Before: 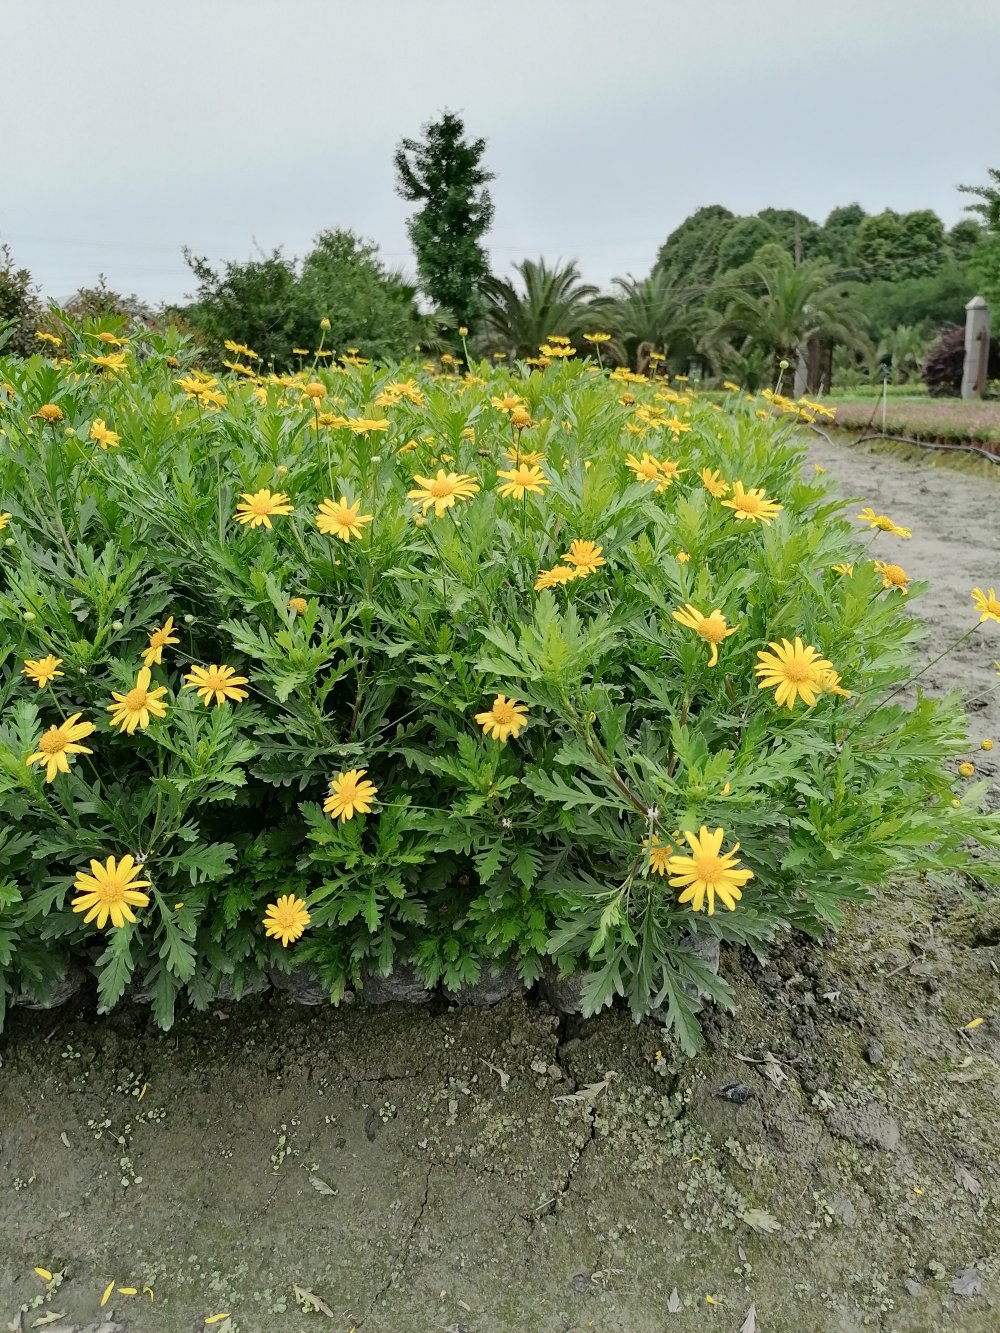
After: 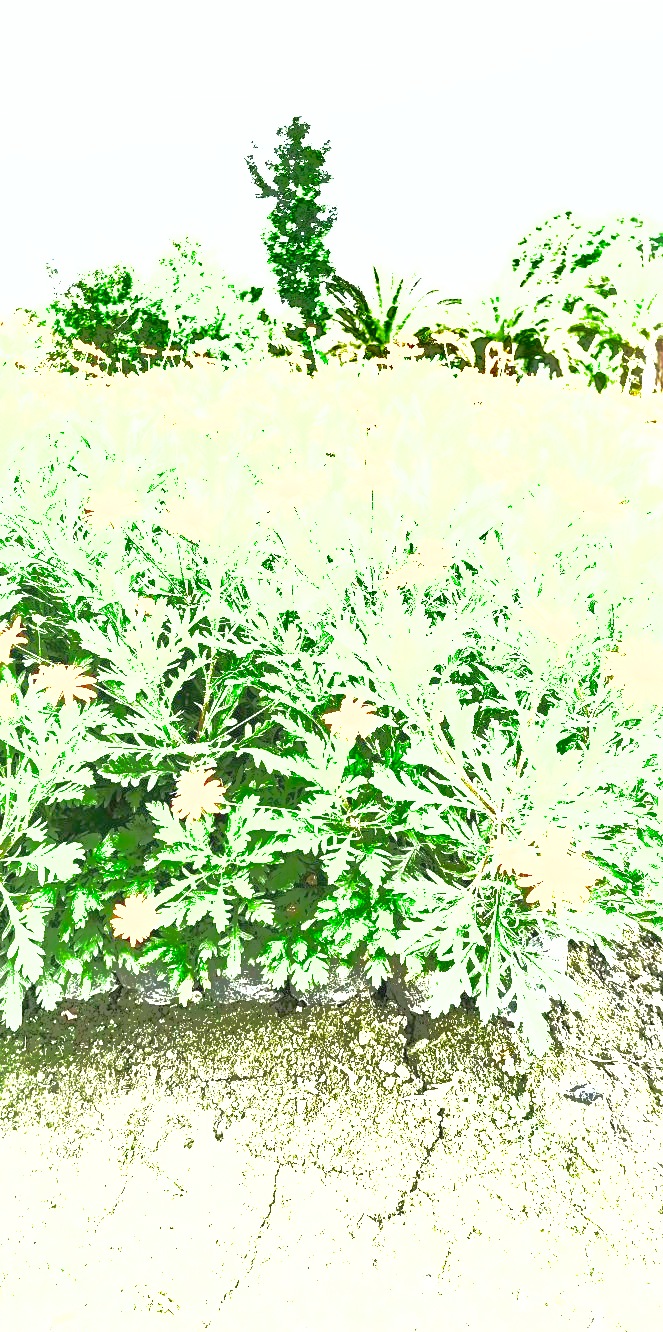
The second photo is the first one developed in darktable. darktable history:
exposure: black level correction 0, exposure 3.968 EV, compensate exposure bias true, compensate highlight preservation false
crop and rotate: left 15.221%, right 18.438%
shadows and highlights: shadows 25.28, highlights -70.57
